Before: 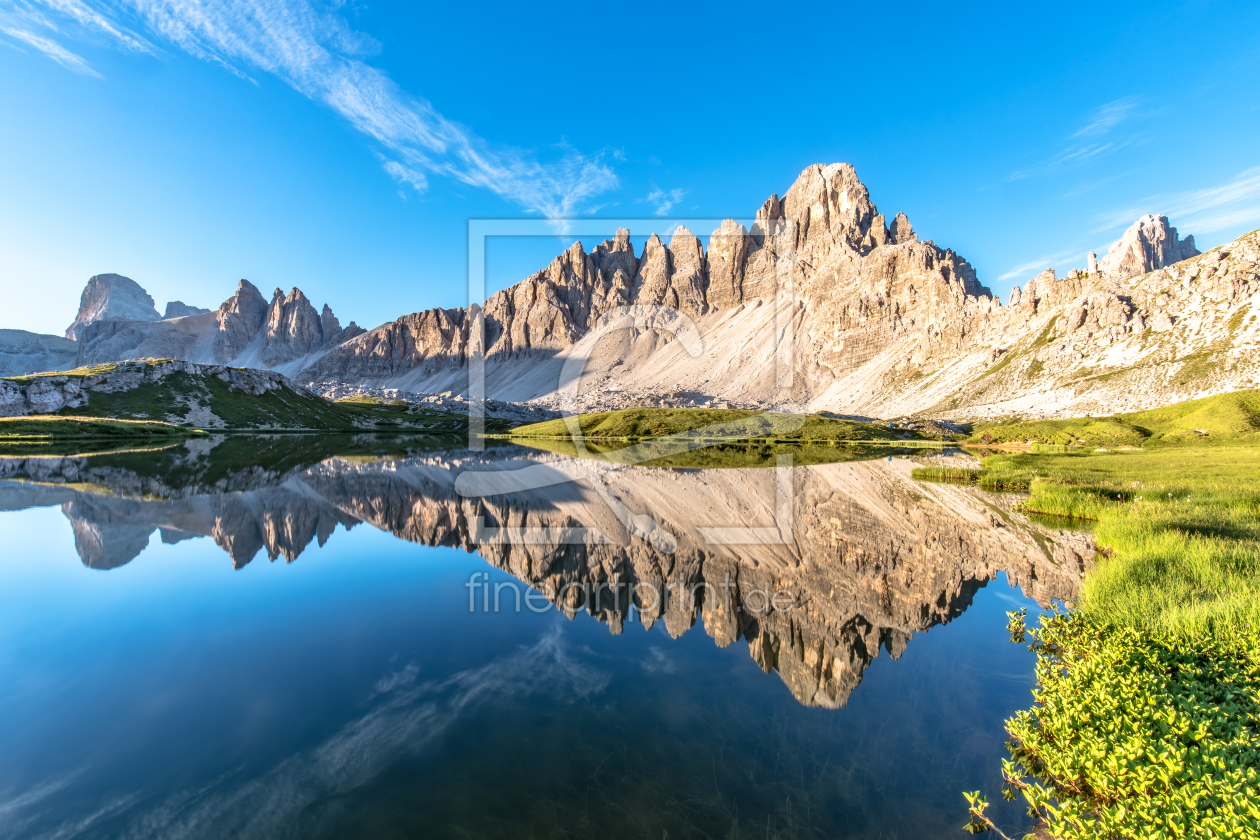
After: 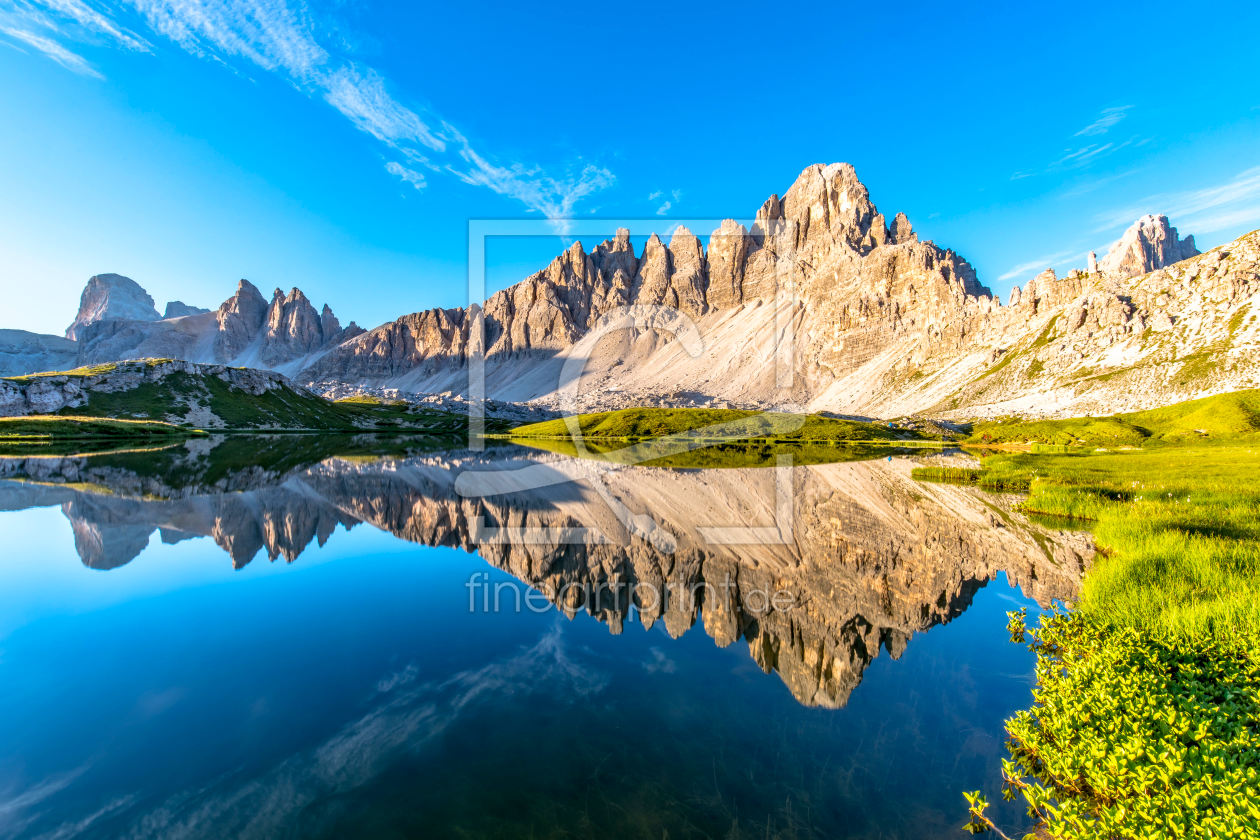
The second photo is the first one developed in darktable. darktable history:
color balance rgb: global offset › luminance -0.515%, perceptual saturation grading › global saturation 30.083%
exposure: compensate highlight preservation false
